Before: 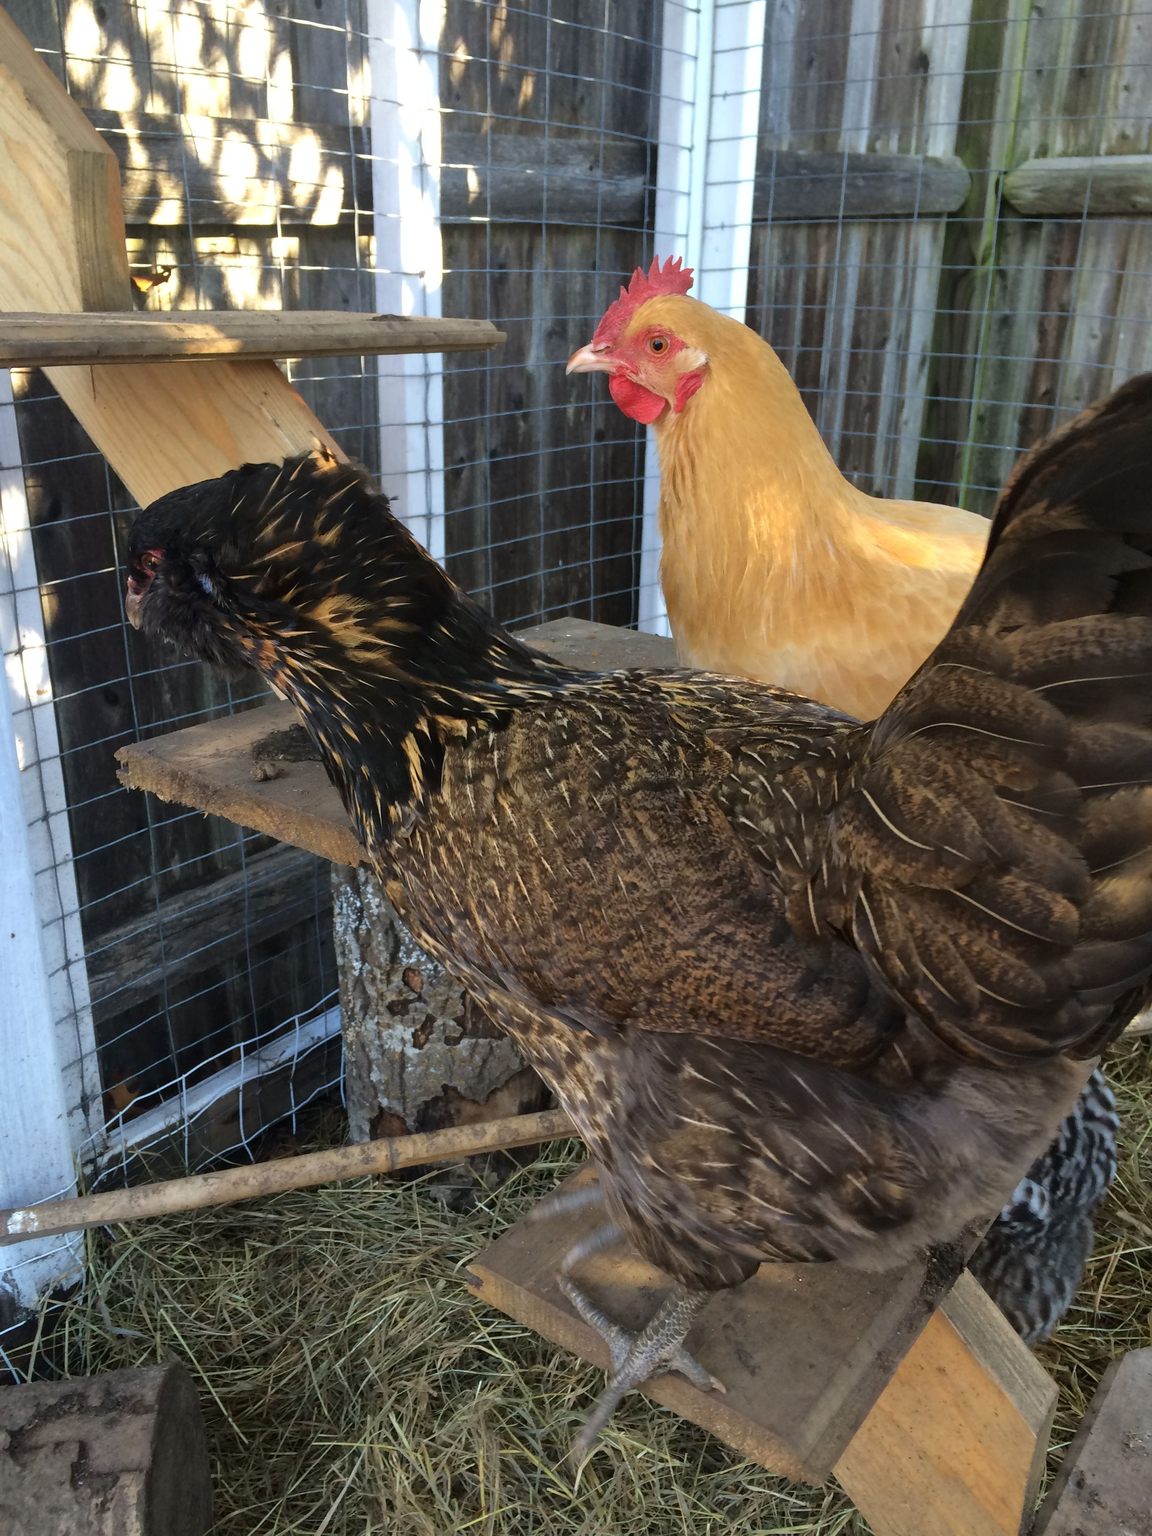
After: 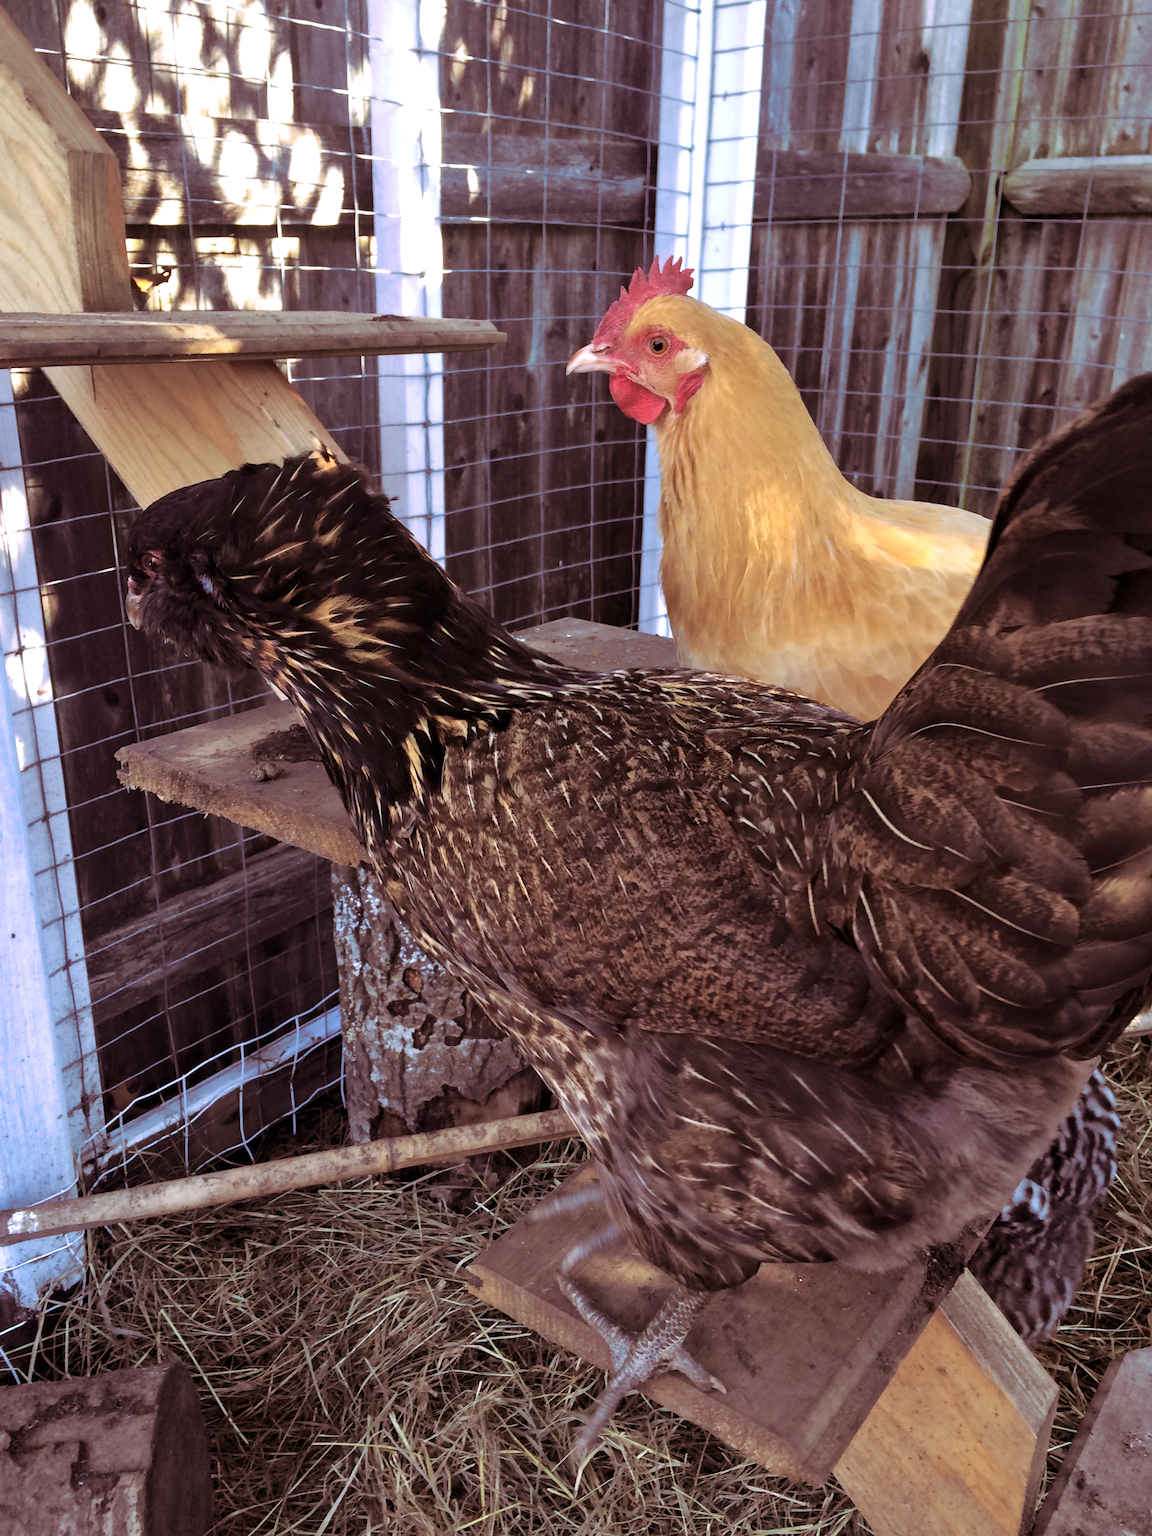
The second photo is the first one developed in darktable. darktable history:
split-toning: highlights › hue 298.8°, highlights › saturation 0.73, compress 41.76%
contrast equalizer: y [[0.524, 0.538, 0.547, 0.548, 0.538, 0.524], [0.5 ×6], [0.5 ×6], [0 ×6], [0 ×6]]
white balance: red 1.004, blue 1.096
